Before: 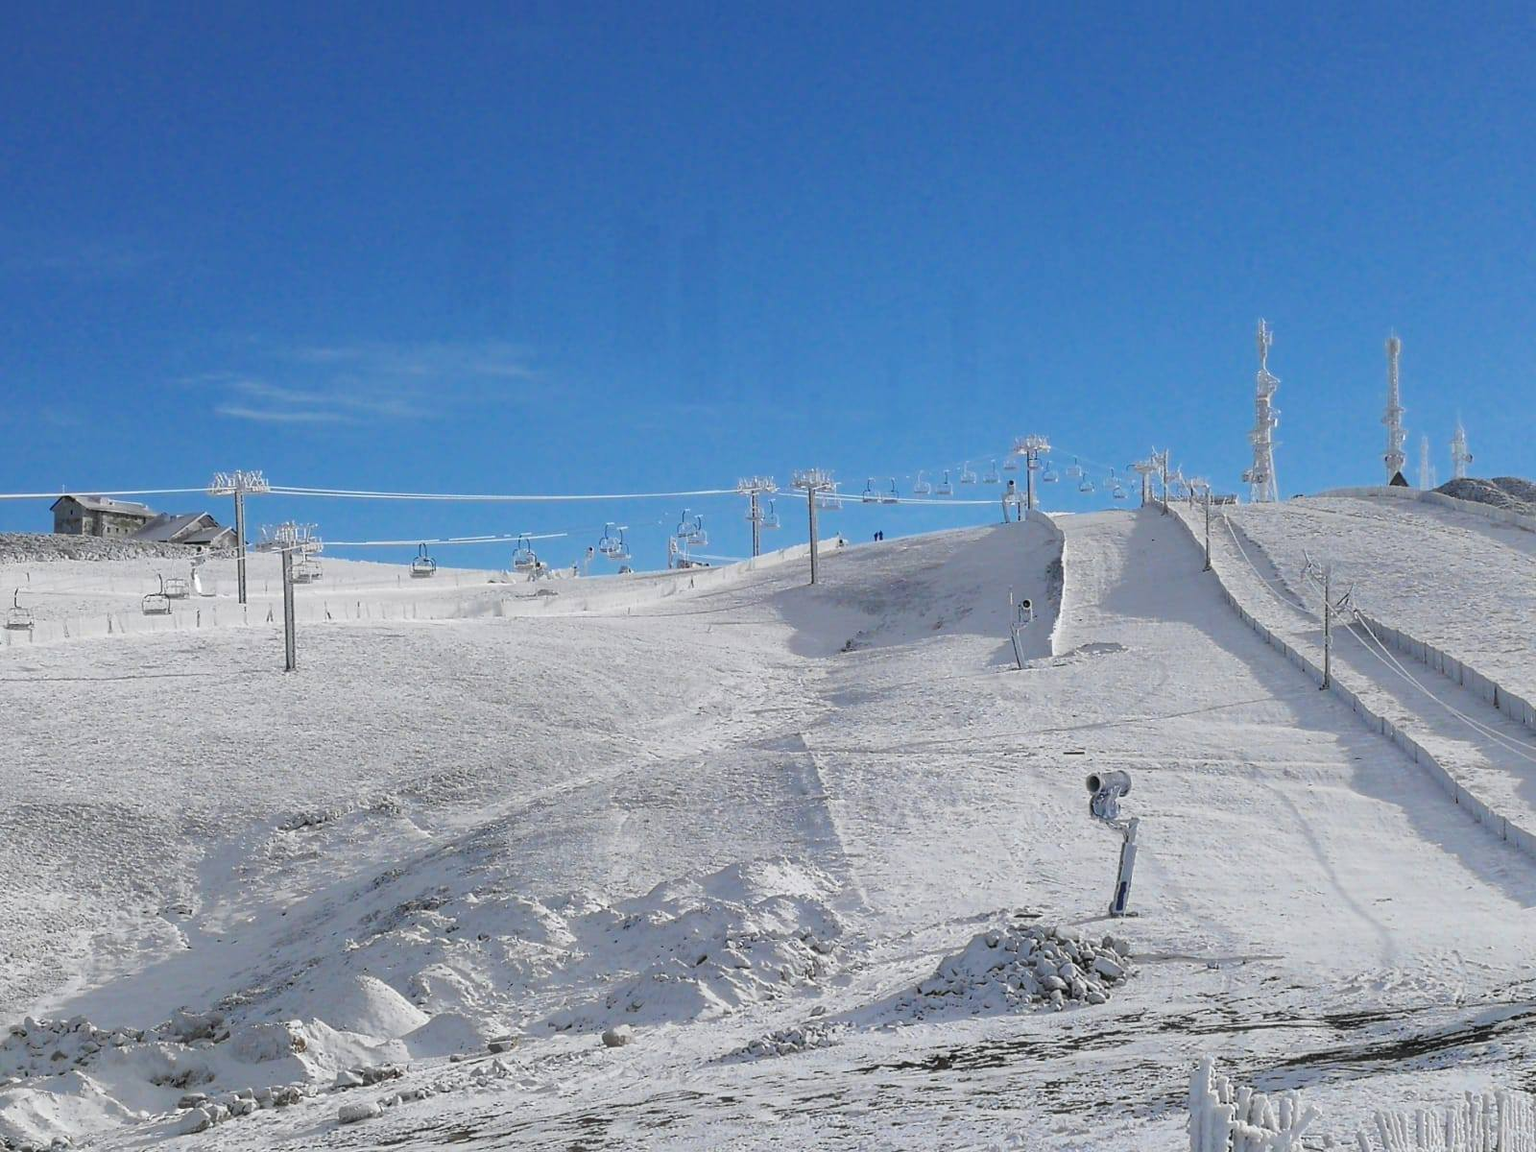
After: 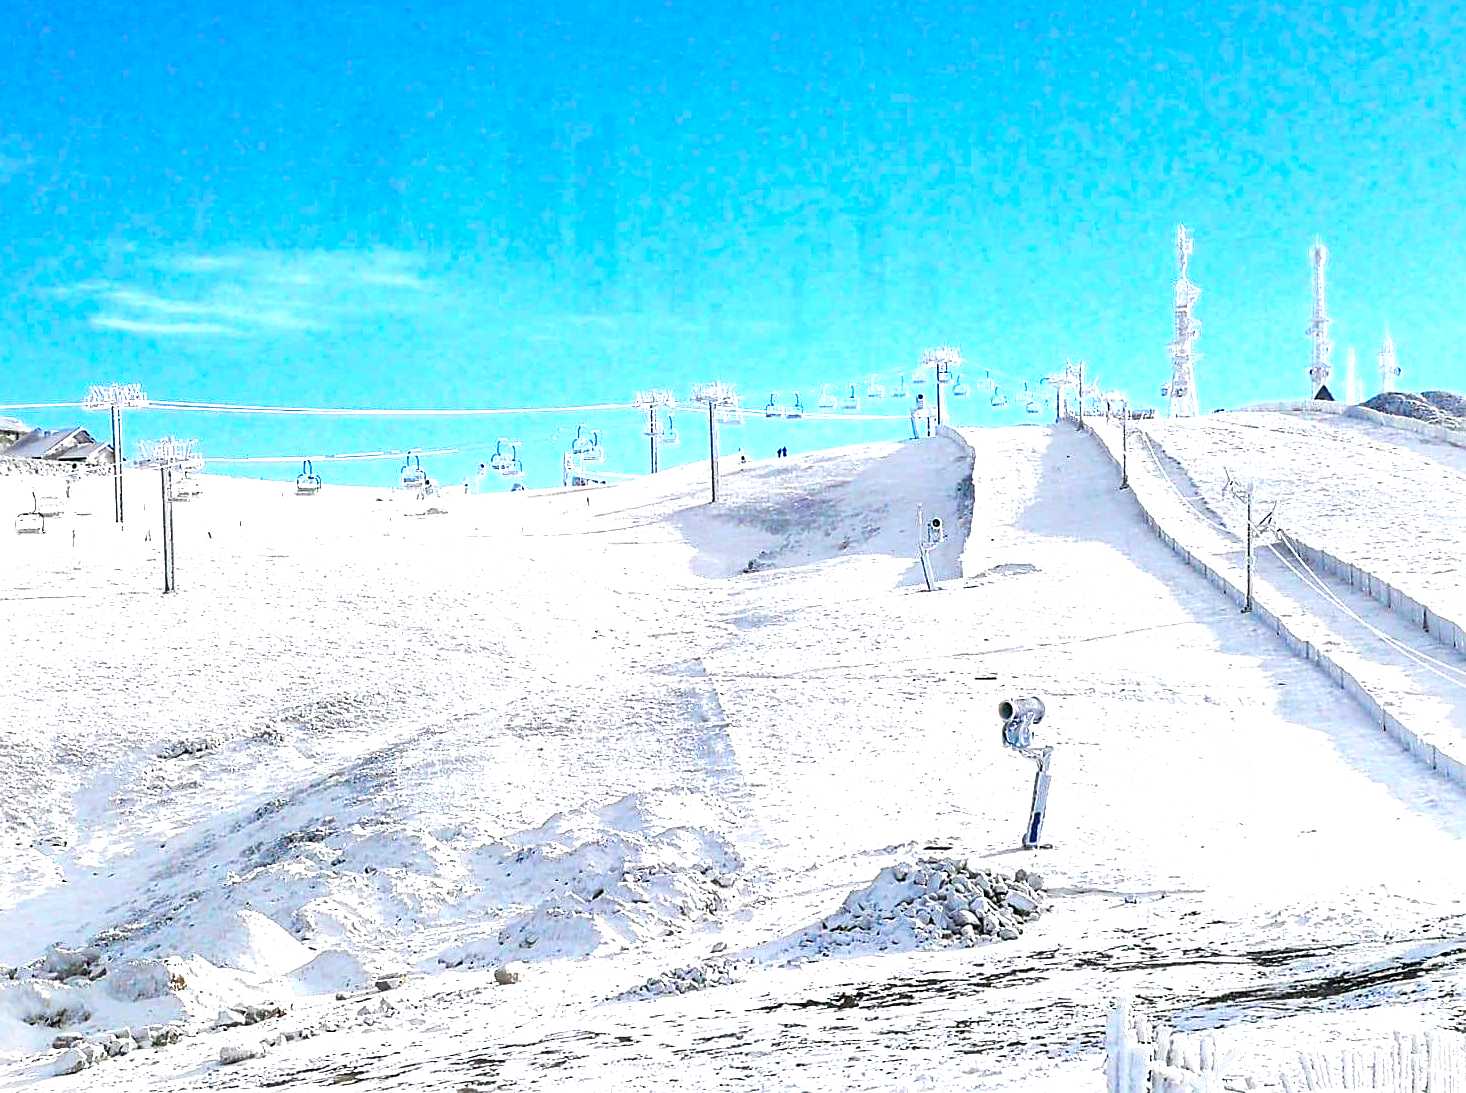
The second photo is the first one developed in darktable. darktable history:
exposure: black level correction -0.002, exposure 1.358 EV, compensate highlight preservation false
crop and rotate: left 8.335%, top 8.842%
color balance rgb: linear chroma grading › global chroma 19.924%, perceptual saturation grading › global saturation 0.329%, global vibrance 20%
local contrast: mode bilateral grid, contrast 100, coarseness 99, detail 165%, midtone range 0.2
sharpen: on, module defaults
color zones: curves: ch0 [(0, 0.5) (0.125, 0.4) (0.25, 0.5) (0.375, 0.4) (0.5, 0.4) (0.625, 0.35) (0.75, 0.35) (0.875, 0.5)]; ch1 [(0, 0.35) (0.125, 0.45) (0.25, 0.35) (0.375, 0.35) (0.5, 0.35) (0.625, 0.35) (0.75, 0.45) (0.875, 0.35)]; ch2 [(0, 0.6) (0.125, 0.5) (0.25, 0.5) (0.375, 0.6) (0.5, 0.6) (0.625, 0.5) (0.75, 0.5) (0.875, 0.5)], mix -130.54%
filmic rgb: black relative exposure -16 EV, white relative exposure 6.25 EV, hardness 5.07, contrast 1.355, add noise in highlights 0, preserve chrominance no, color science v3 (2019), use custom middle-gray values true, contrast in highlights soft
